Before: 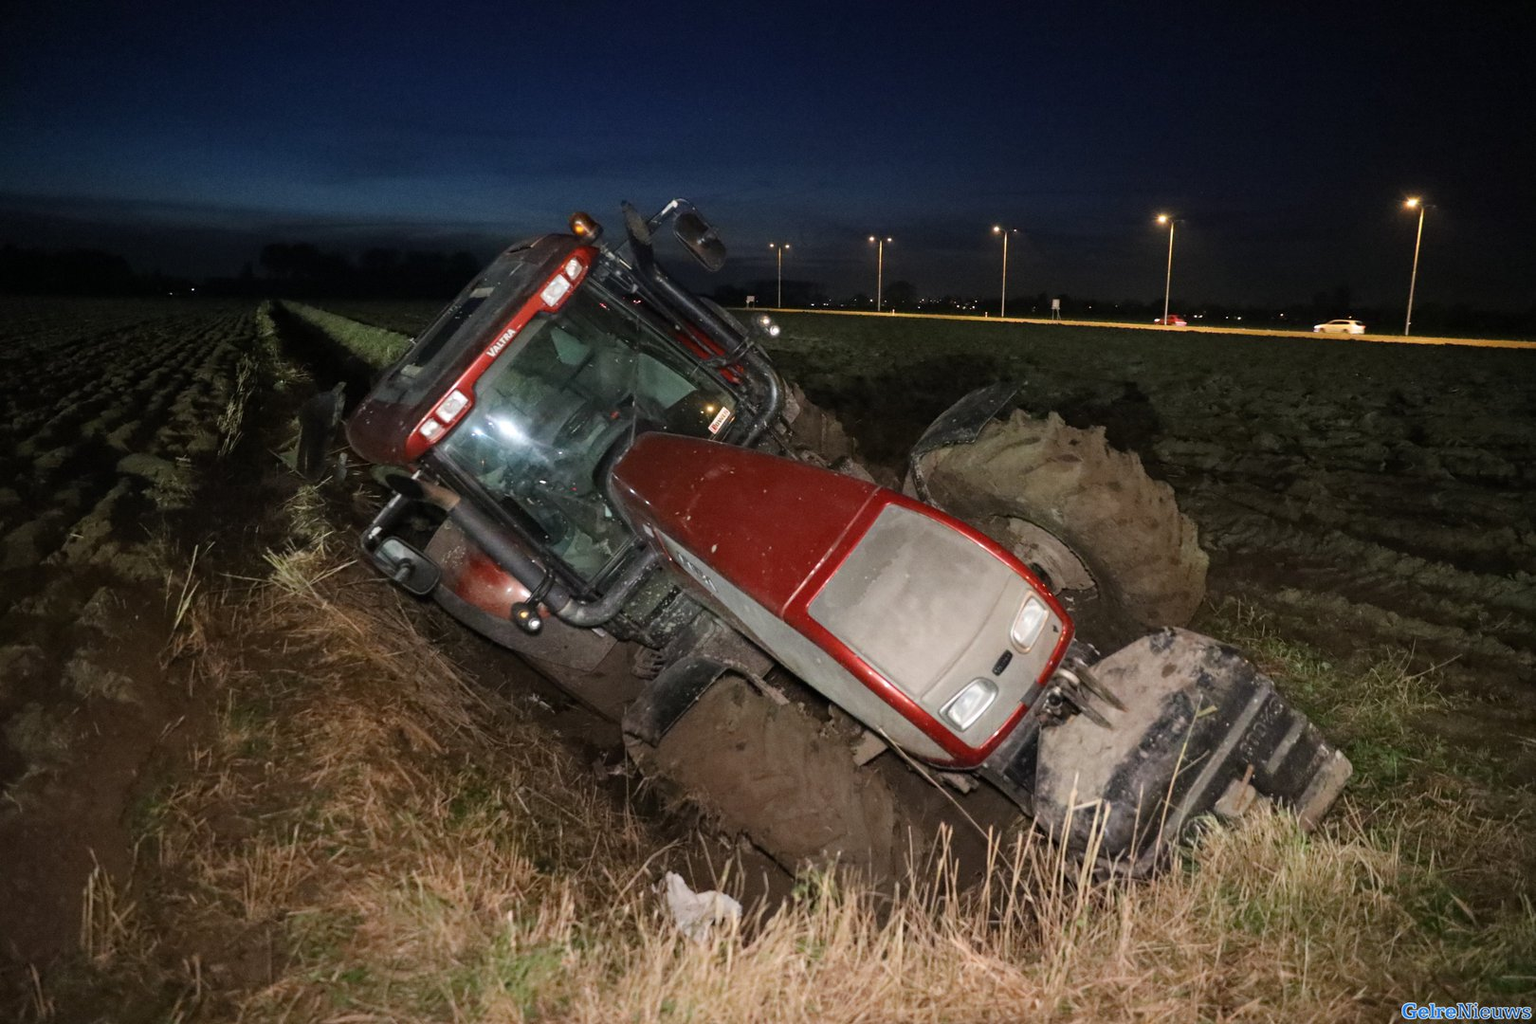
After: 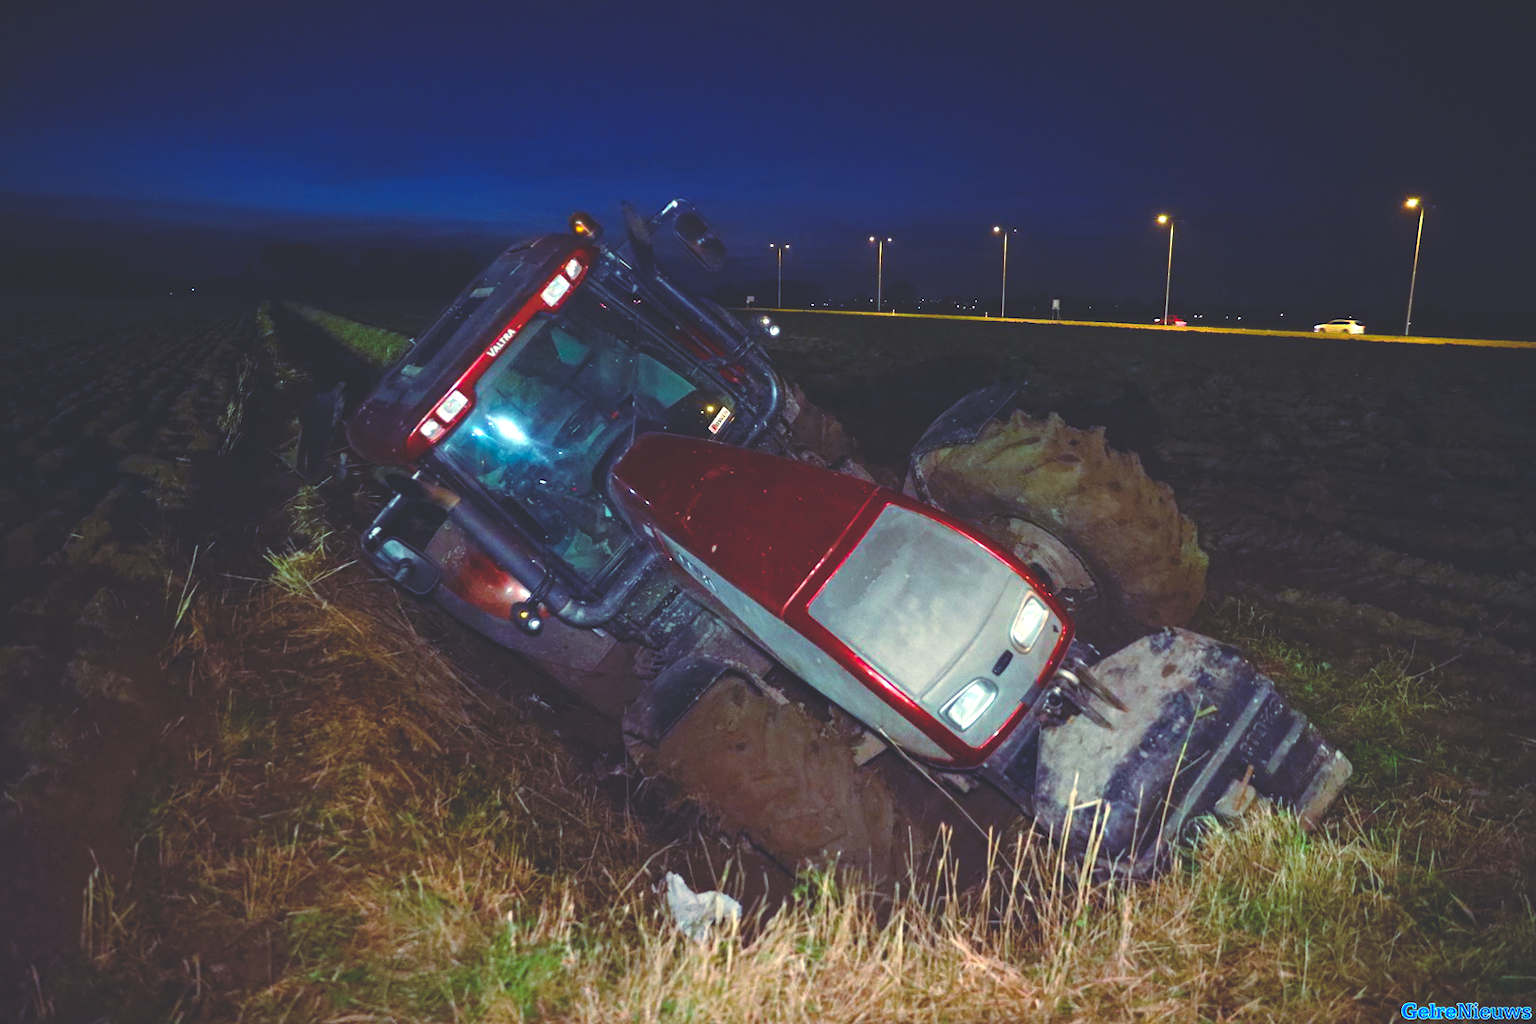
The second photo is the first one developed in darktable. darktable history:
rgb curve: curves: ch0 [(0, 0.186) (0.314, 0.284) (0.576, 0.466) (0.805, 0.691) (0.936, 0.886)]; ch1 [(0, 0.186) (0.314, 0.284) (0.581, 0.534) (0.771, 0.746) (0.936, 0.958)]; ch2 [(0, 0.216) (0.275, 0.39) (1, 1)], mode RGB, independent channels, compensate middle gray true, preserve colors none
color balance rgb: linear chroma grading › shadows 10%, linear chroma grading › highlights 10%, linear chroma grading › global chroma 15%, linear chroma grading › mid-tones 15%, perceptual saturation grading › global saturation 40%, perceptual saturation grading › highlights -25%, perceptual saturation grading › mid-tones 35%, perceptual saturation grading › shadows 35%, perceptual brilliance grading › global brilliance 11.29%, global vibrance 11.29%
